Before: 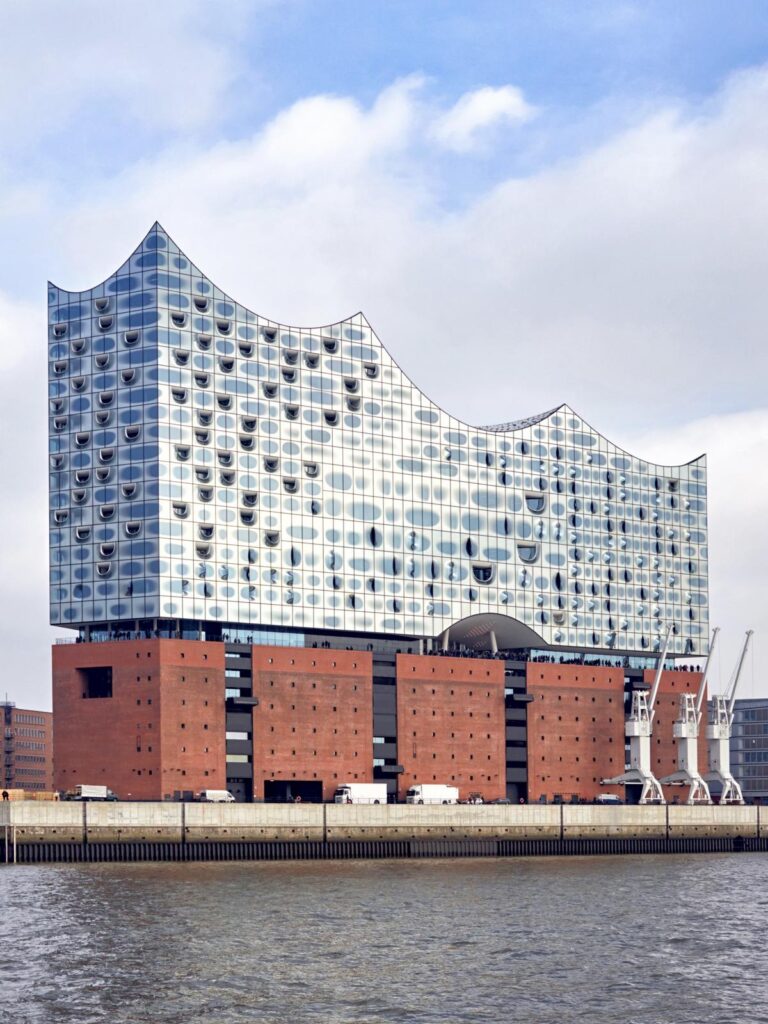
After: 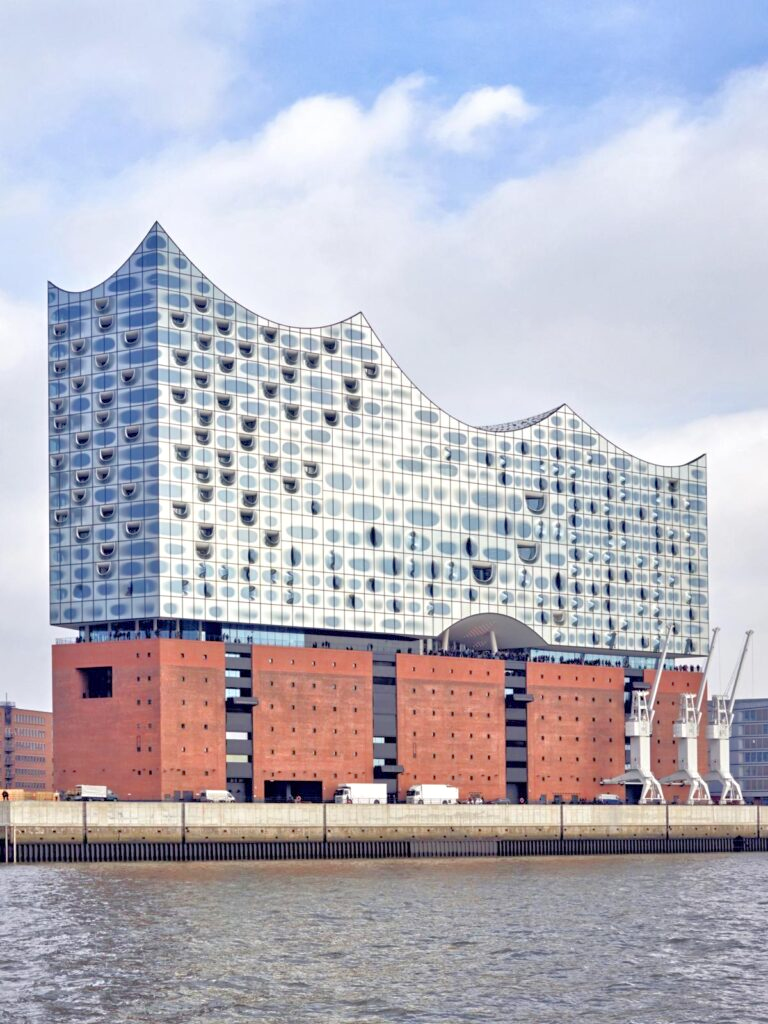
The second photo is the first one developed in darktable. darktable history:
tone equalizer: -7 EV 0.155 EV, -6 EV 0.635 EV, -5 EV 1.18 EV, -4 EV 1.32 EV, -3 EV 1.16 EV, -2 EV 0.6 EV, -1 EV 0.153 EV, mask exposure compensation -0.496 EV
